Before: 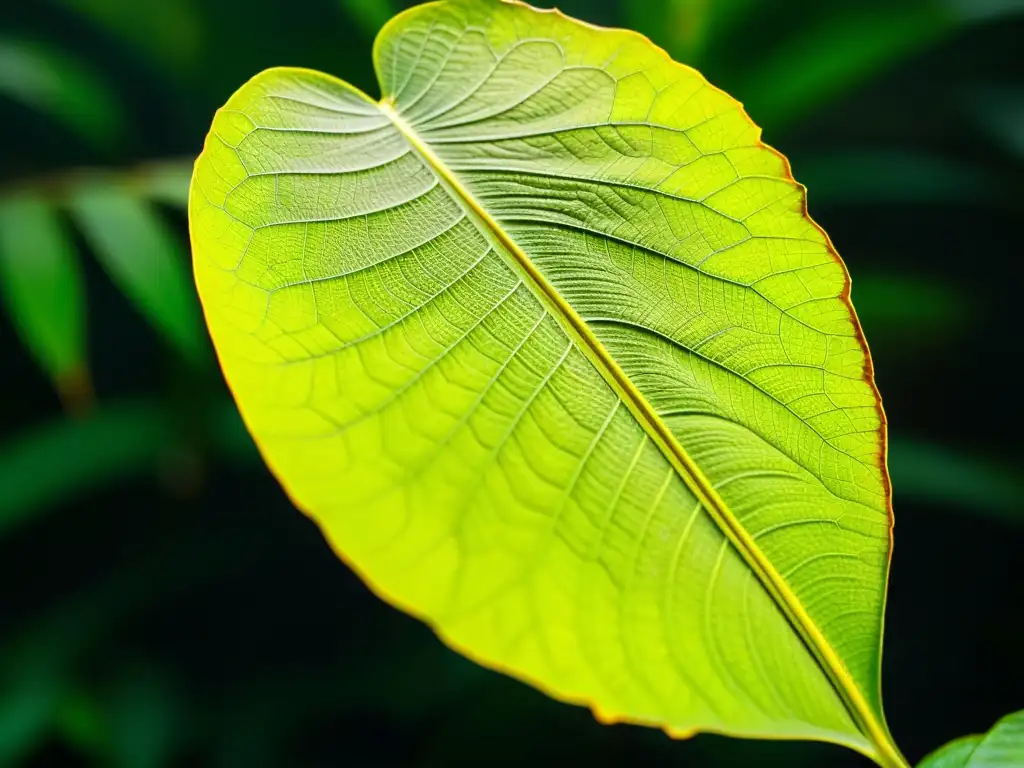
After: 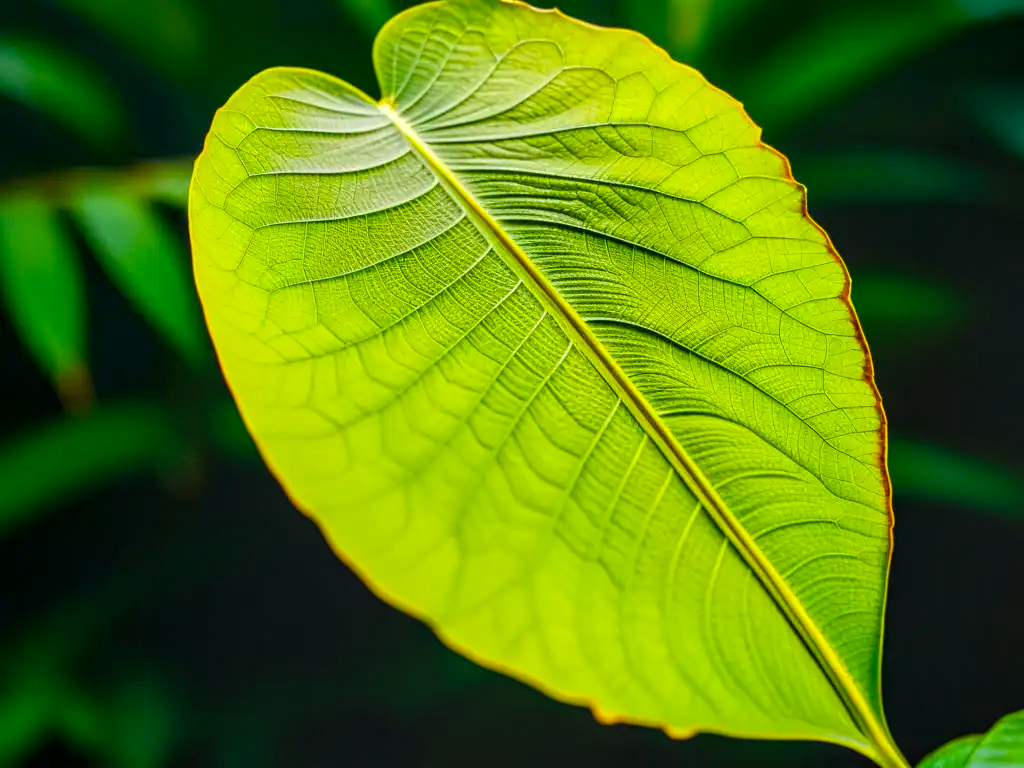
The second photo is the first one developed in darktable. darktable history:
color balance rgb: perceptual saturation grading › global saturation 37.089%, perceptual saturation grading › shadows 35.026%
local contrast: on, module defaults
